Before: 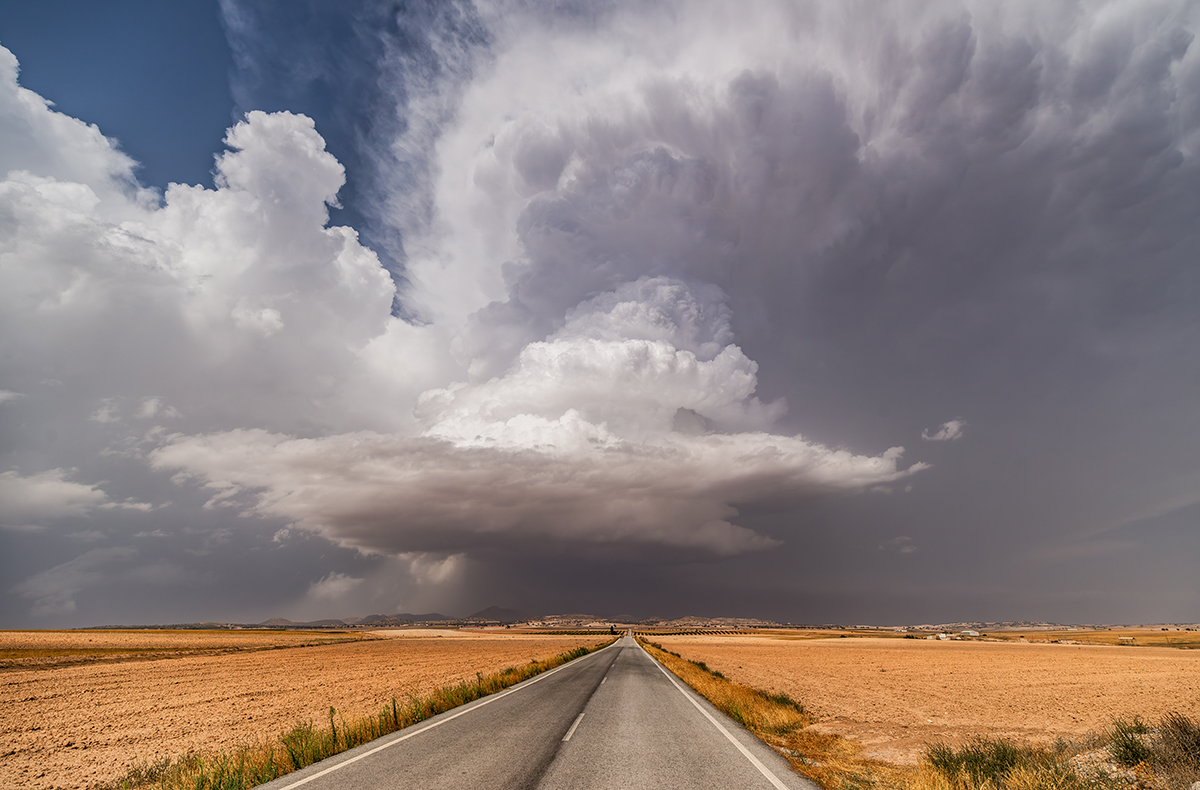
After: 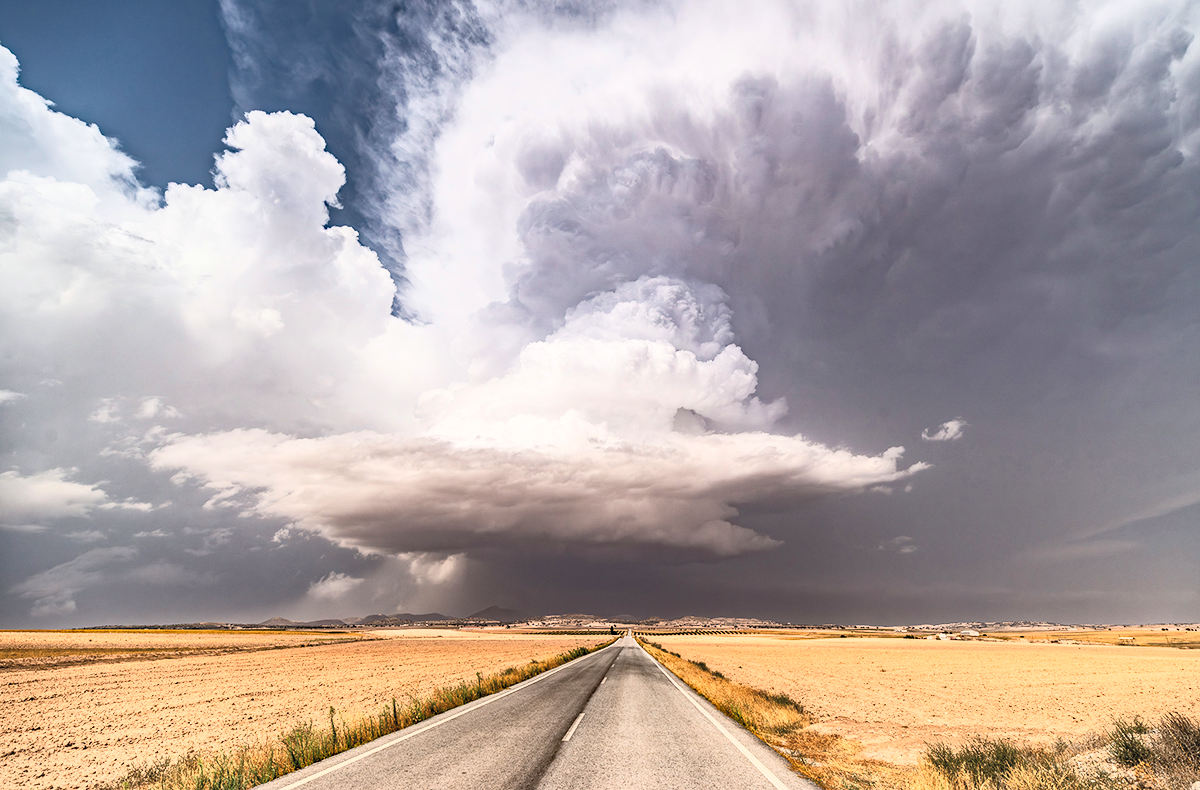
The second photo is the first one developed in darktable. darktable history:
contrast brightness saturation: contrast 0.43, brightness 0.56, saturation -0.19
haze removal: strength 0.4, distance 0.22, compatibility mode true, adaptive false
